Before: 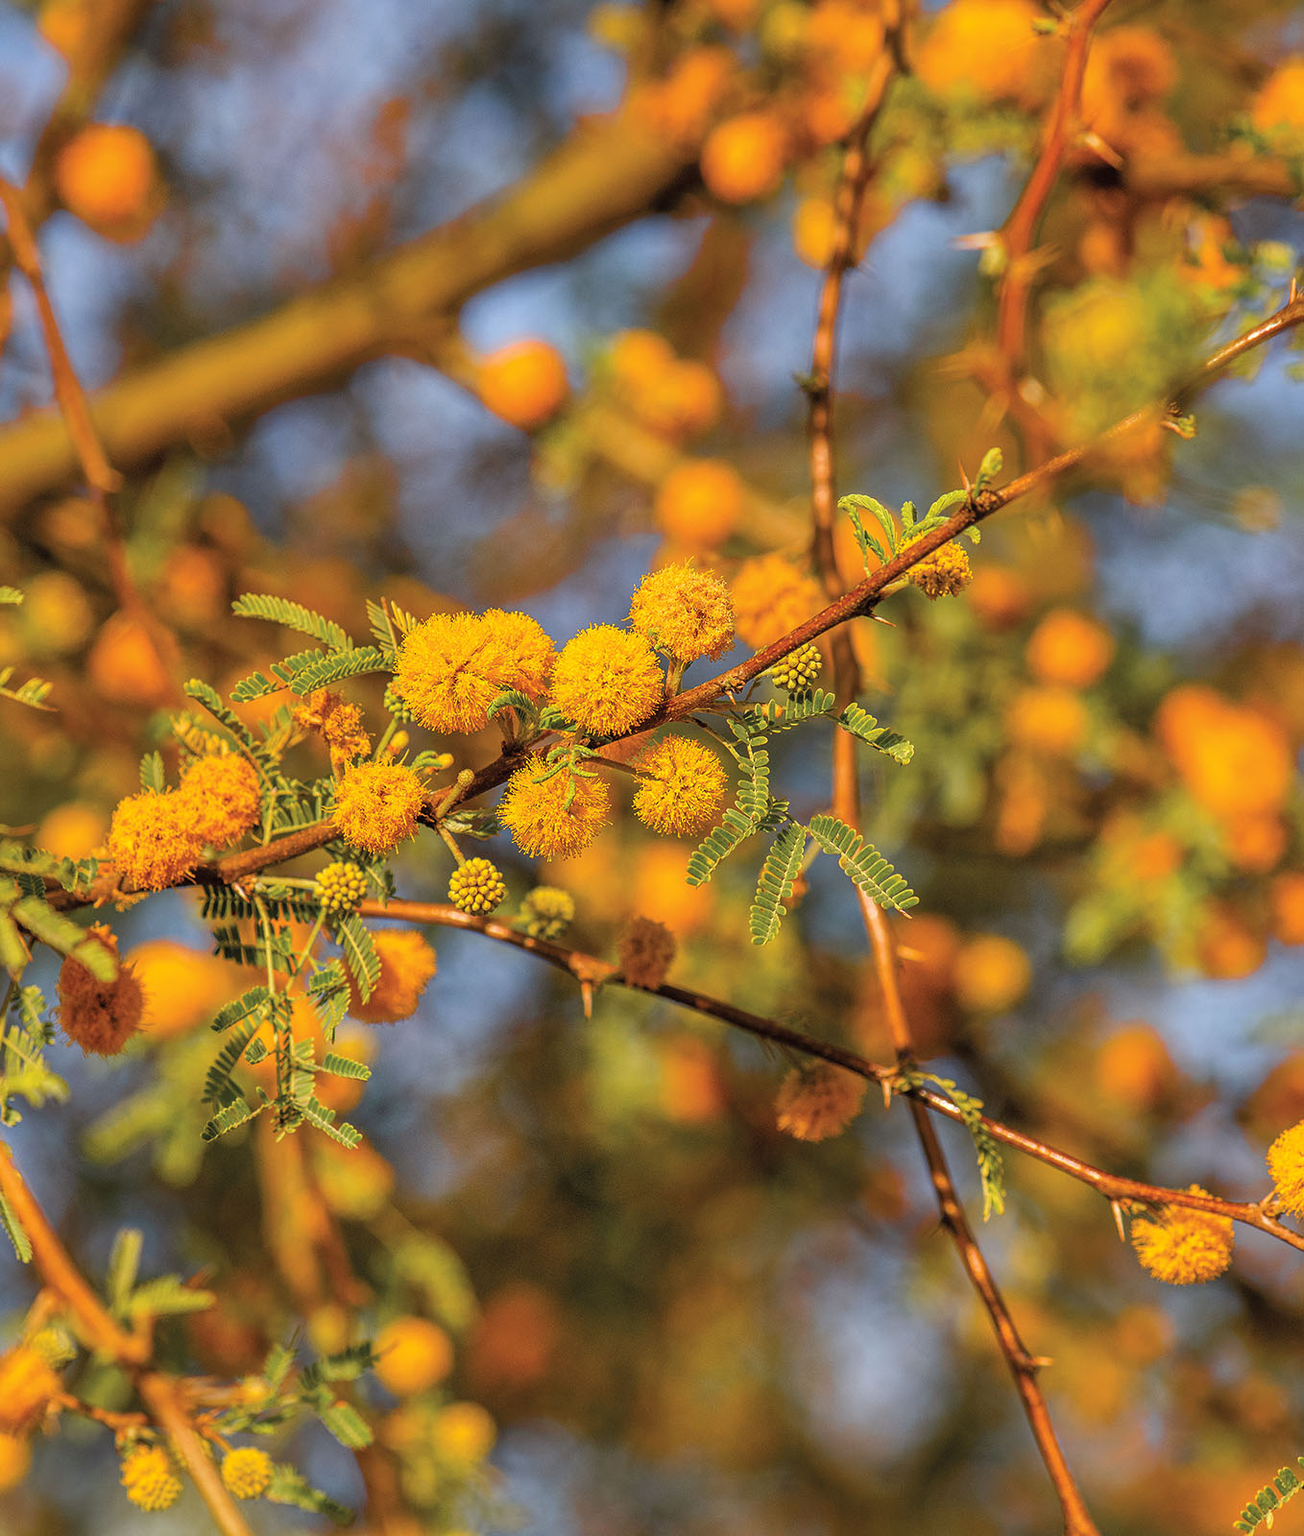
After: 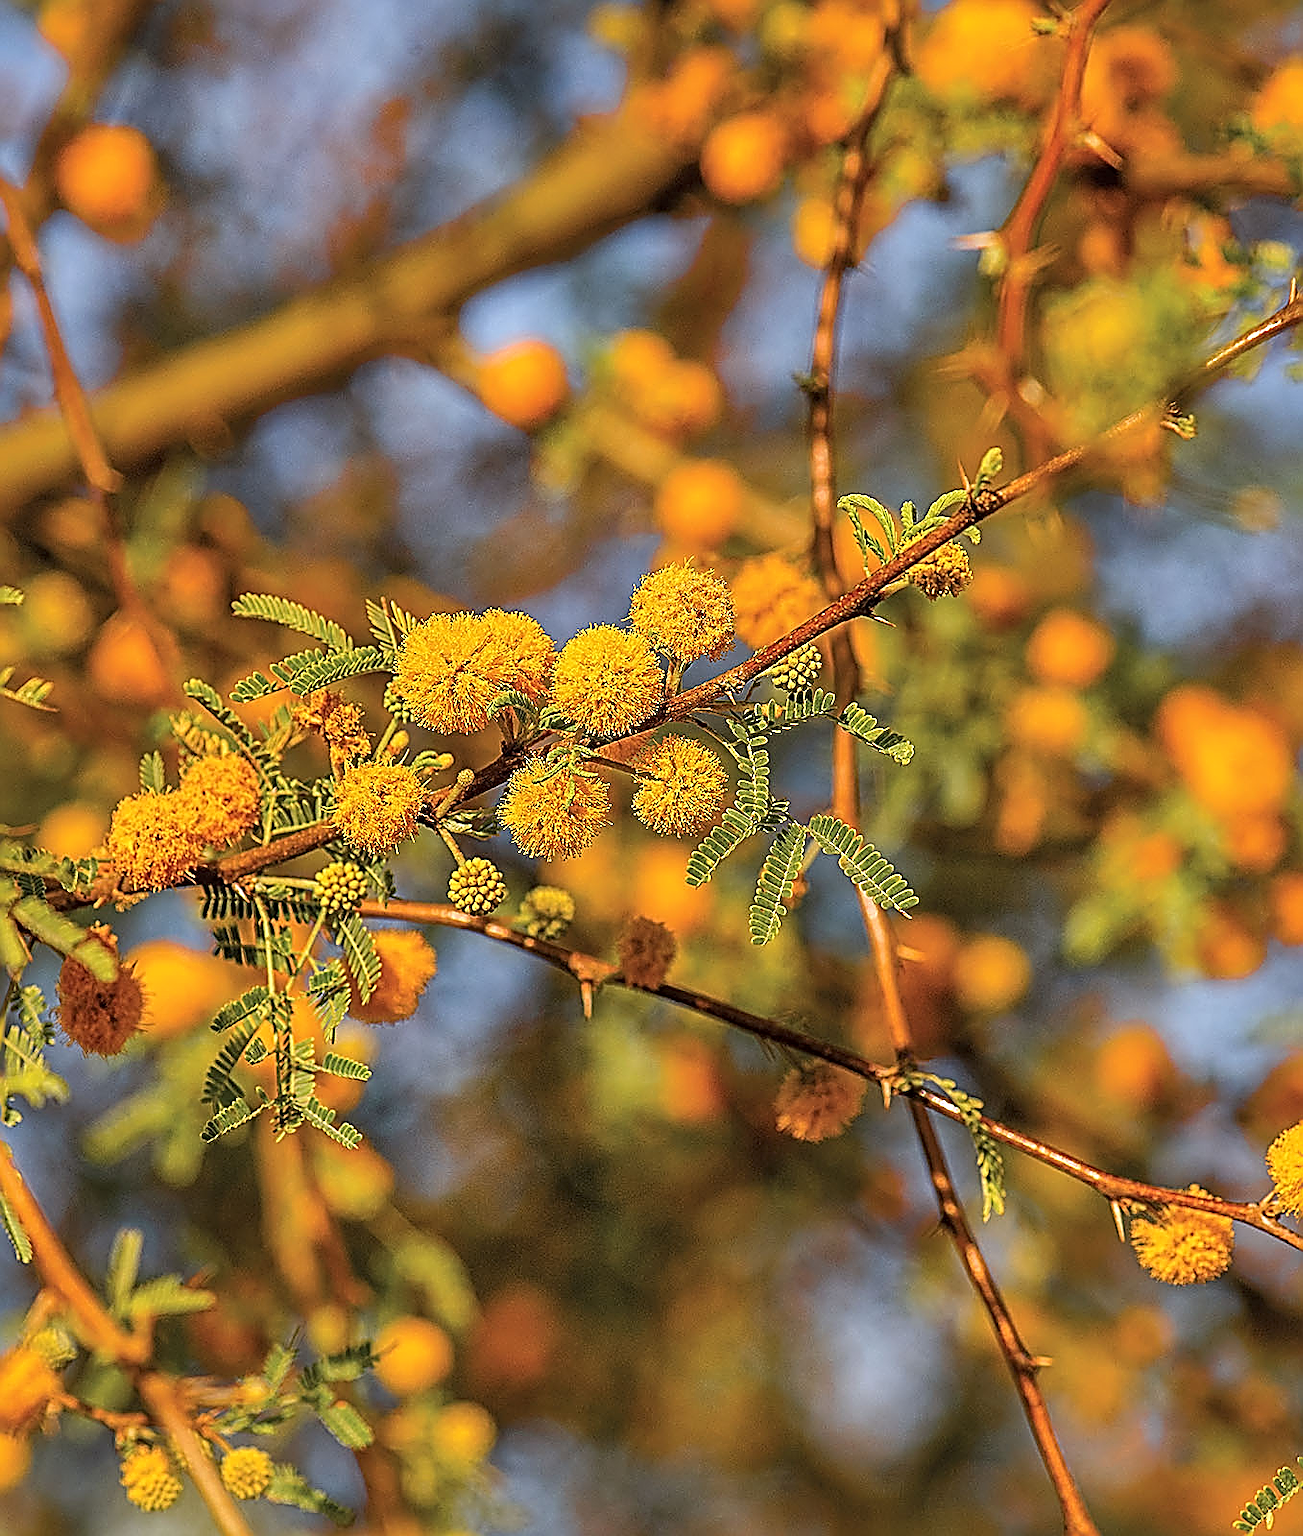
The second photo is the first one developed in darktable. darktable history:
local contrast: mode bilateral grid, contrast 19, coarseness 50, detail 119%, midtone range 0.2
sharpen: amount 1.994
